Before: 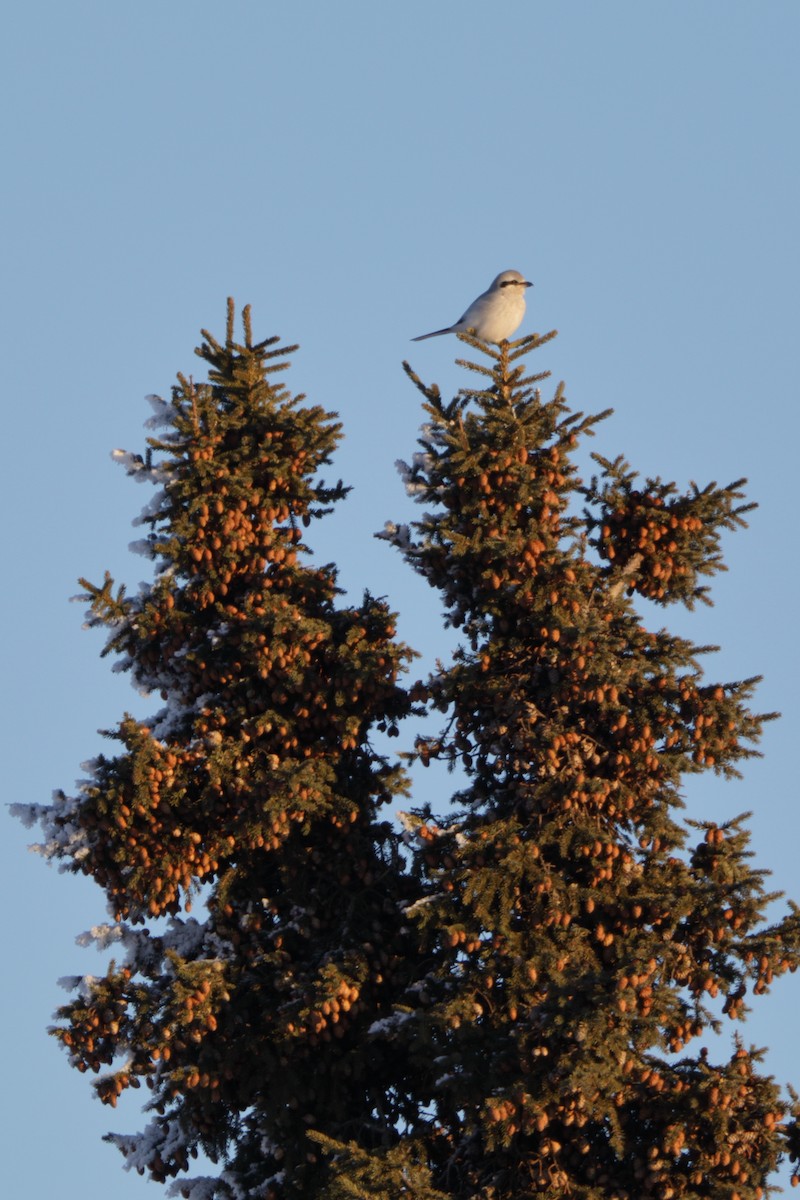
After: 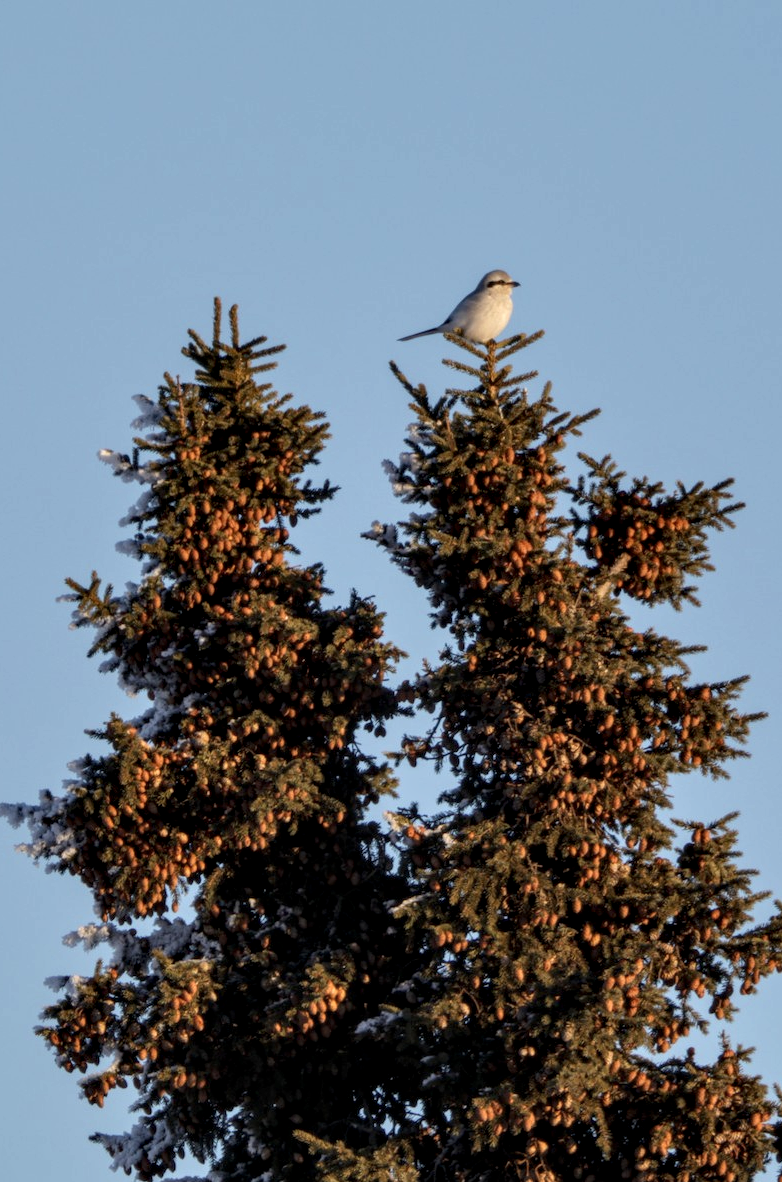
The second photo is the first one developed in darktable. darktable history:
crop and rotate: left 1.675%, right 0.555%, bottom 1.444%
local contrast: detail 150%
